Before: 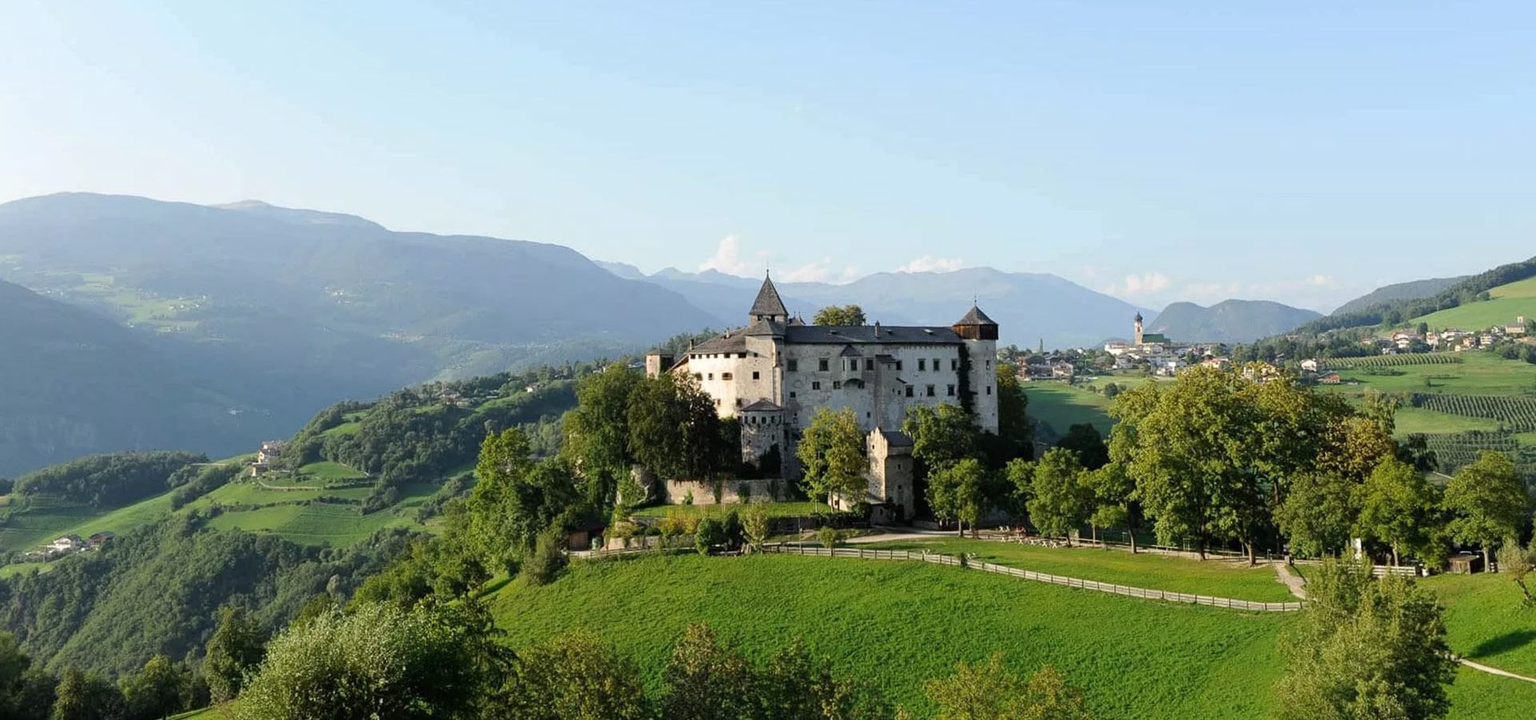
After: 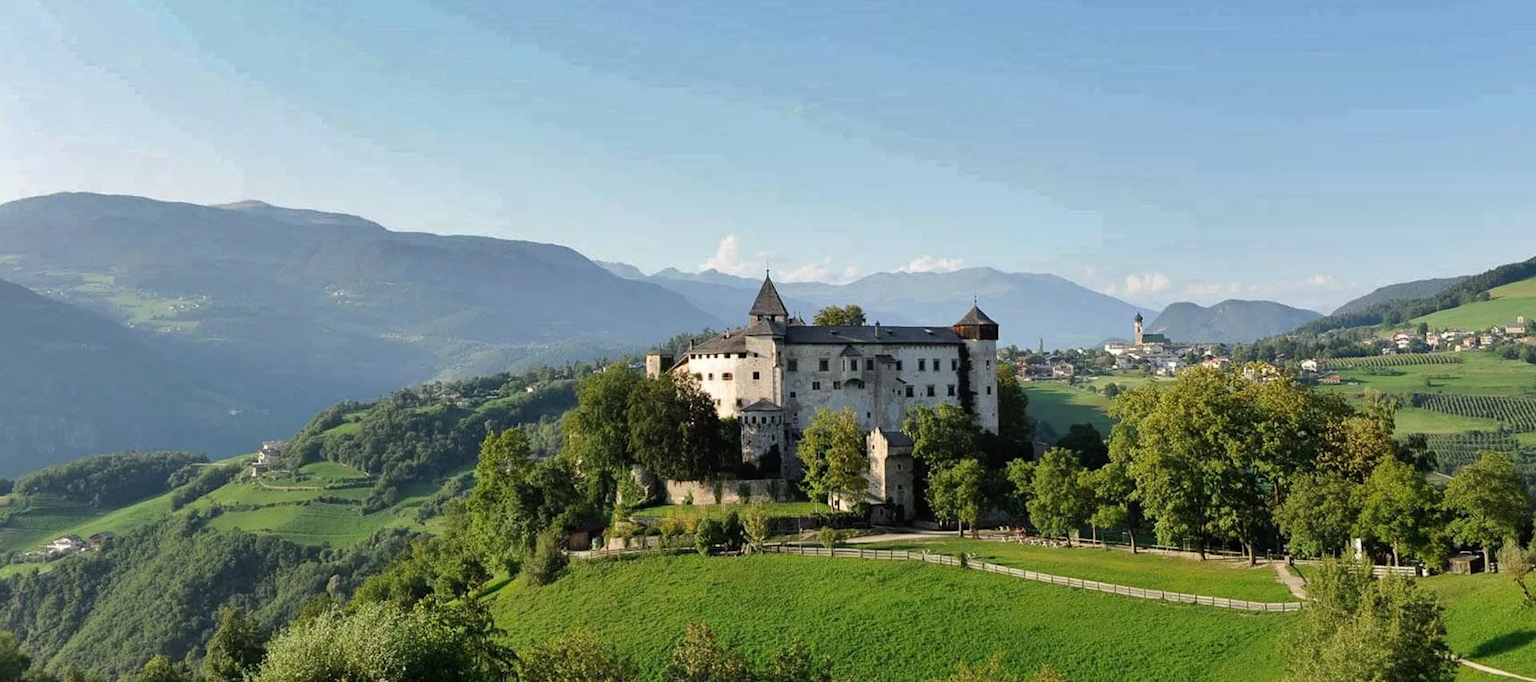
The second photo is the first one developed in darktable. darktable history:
shadows and highlights: radius 108.61, shadows 45.37, highlights -66.26, low approximation 0.01, soften with gaussian
crop and rotate: top 0.007%, bottom 5.195%
